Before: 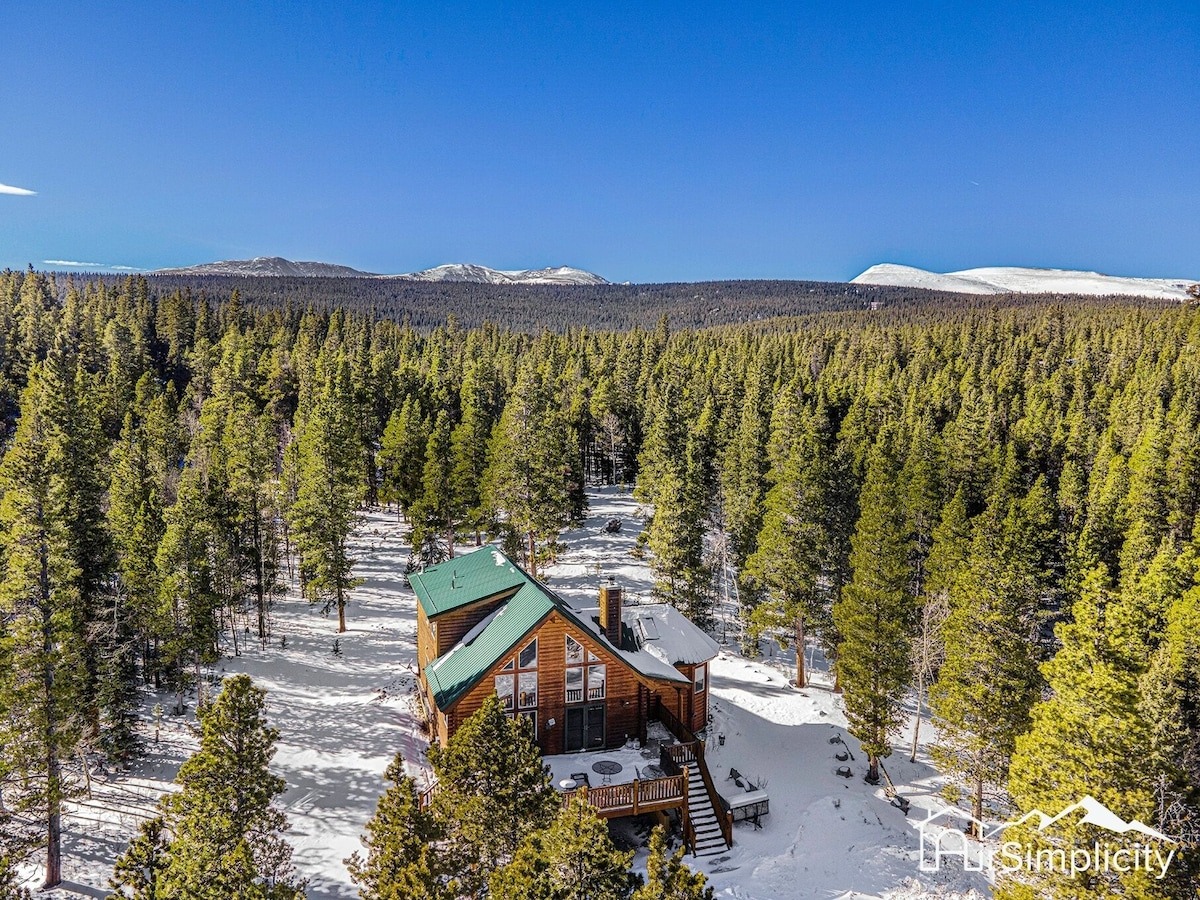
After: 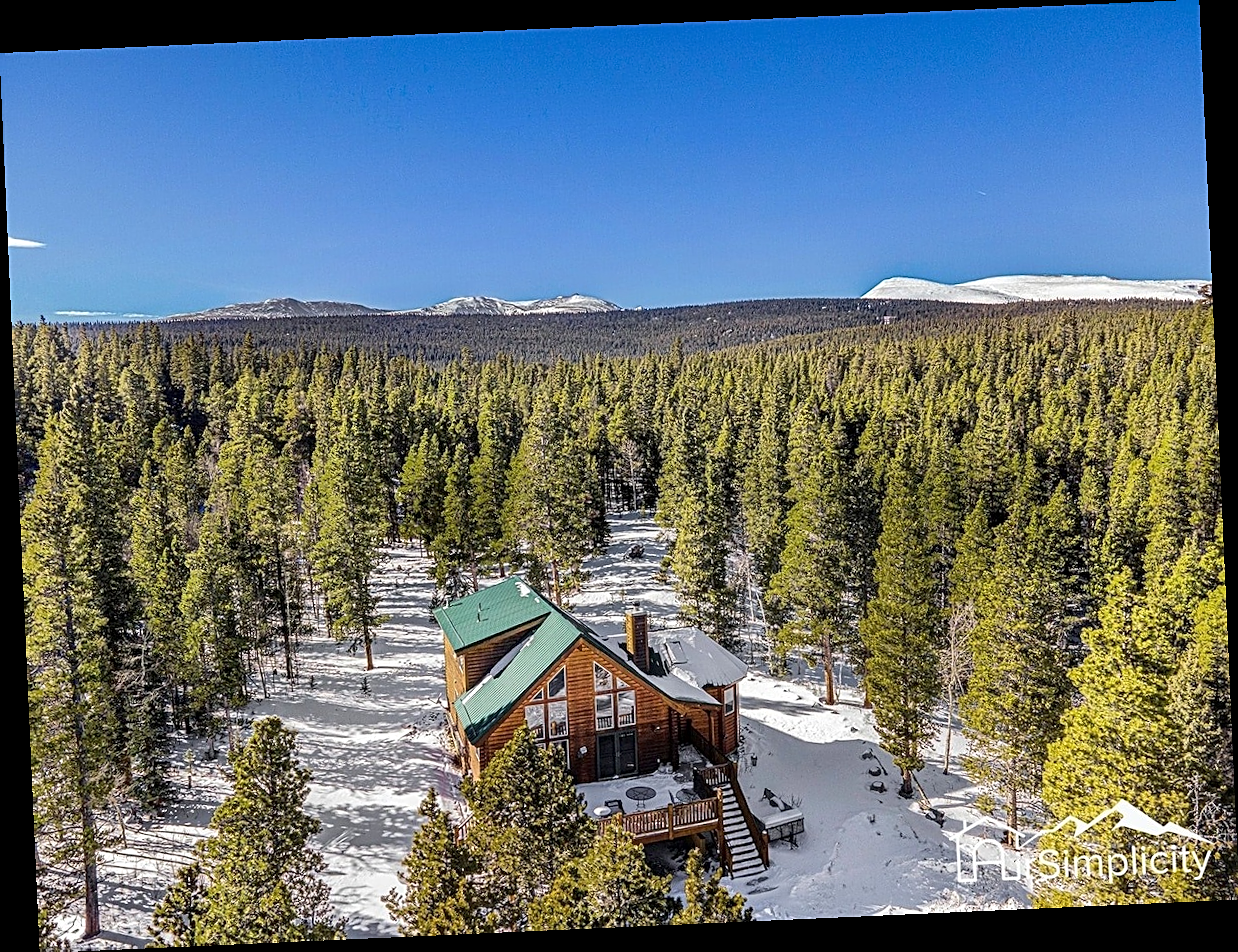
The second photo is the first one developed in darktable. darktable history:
sharpen: on, module defaults
rotate and perspective: rotation -2.56°, automatic cropping off
local contrast: mode bilateral grid, contrast 20, coarseness 50, detail 120%, midtone range 0.2
